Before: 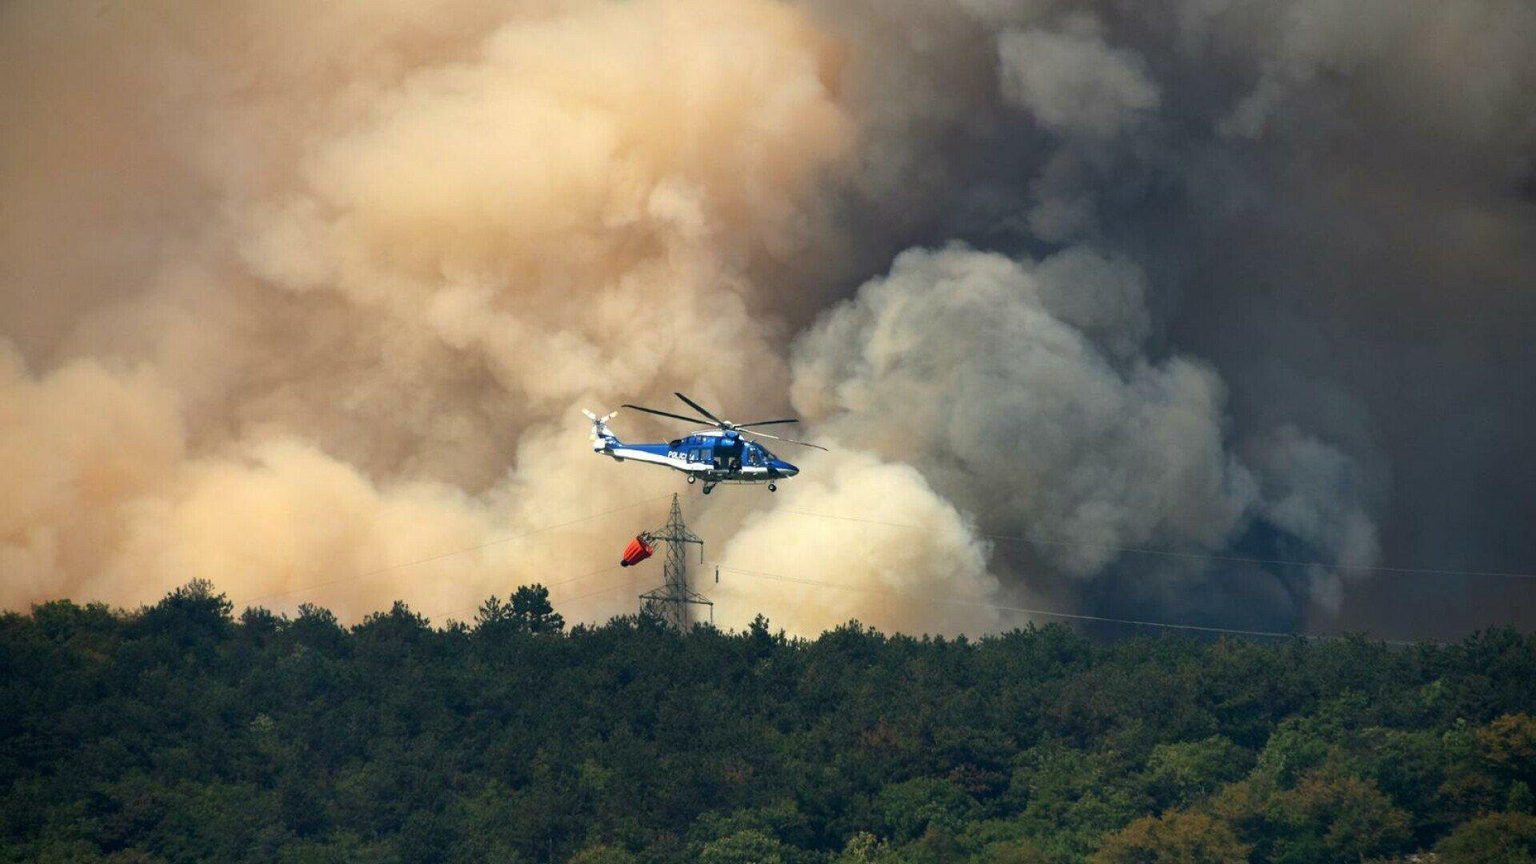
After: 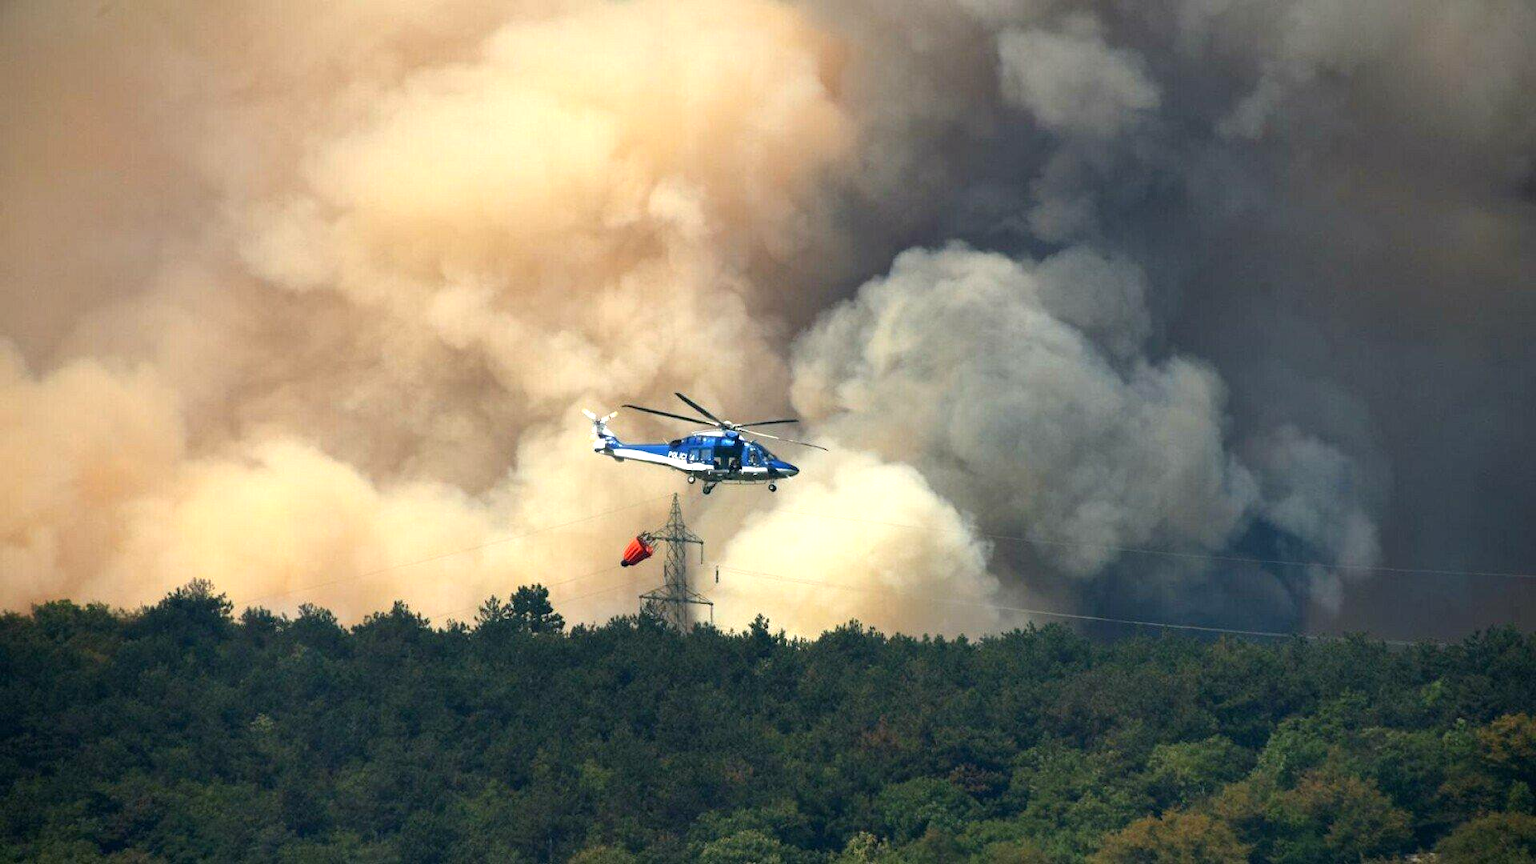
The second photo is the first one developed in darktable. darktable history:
exposure: exposure 0.422 EV, compensate highlight preservation false
